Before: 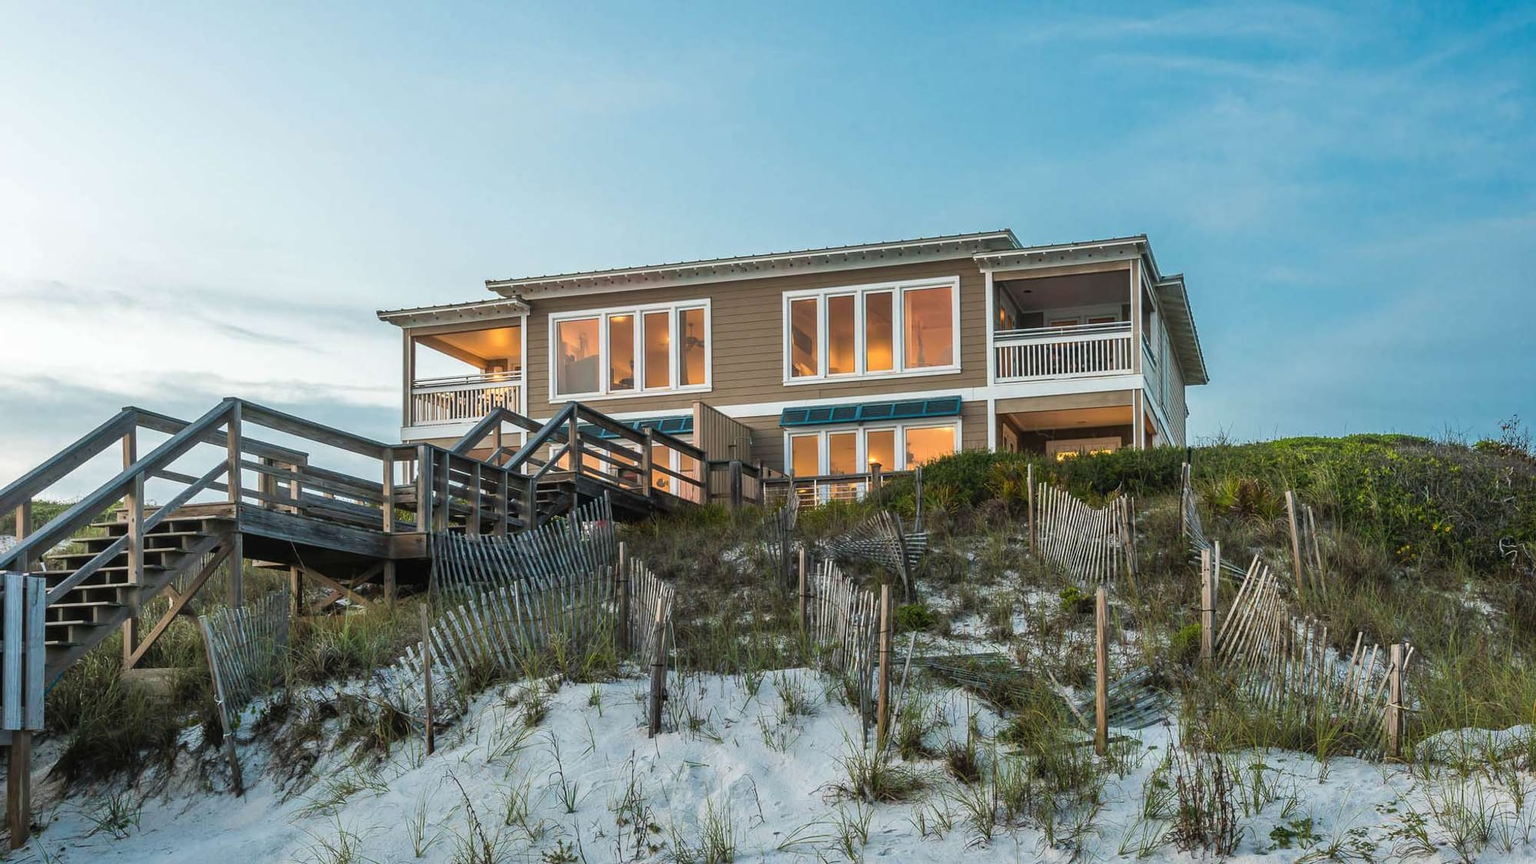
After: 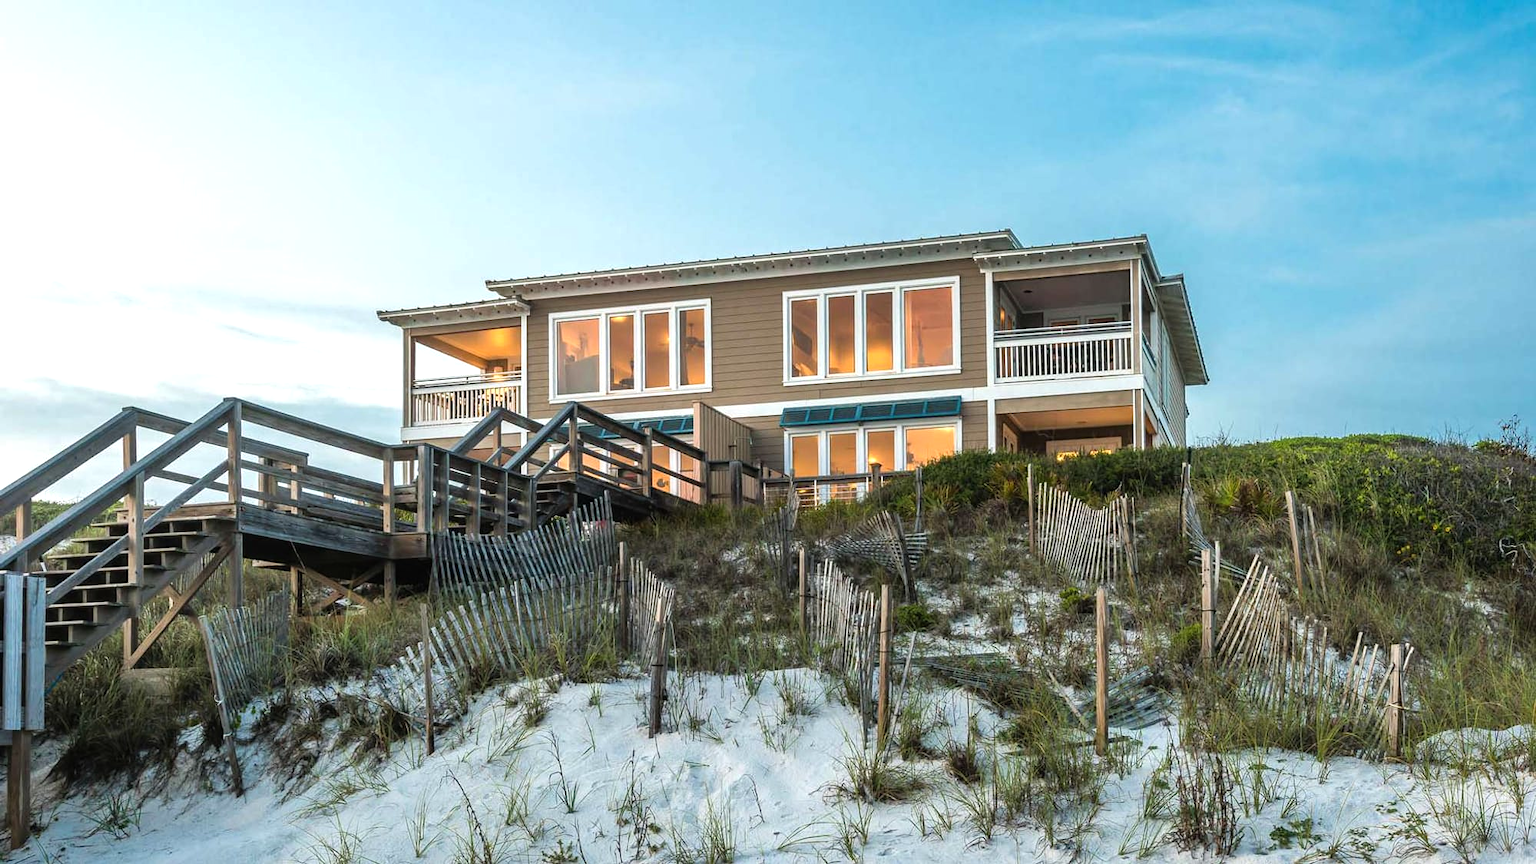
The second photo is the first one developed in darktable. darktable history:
exposure: exposure 0.019 EV, compensate exposure bias true, compensate highlight preservation false
tone equalizer: -8 EV -0.427 EV, -7 EV -0.424 EV, -6 EV -0.32 EV, -5 EV -0.215 EV, -3 EV 0.203 EV, -2 EV 0.356 EV, -1 EV 0.371 EV, +0 EV 0.43 EV
